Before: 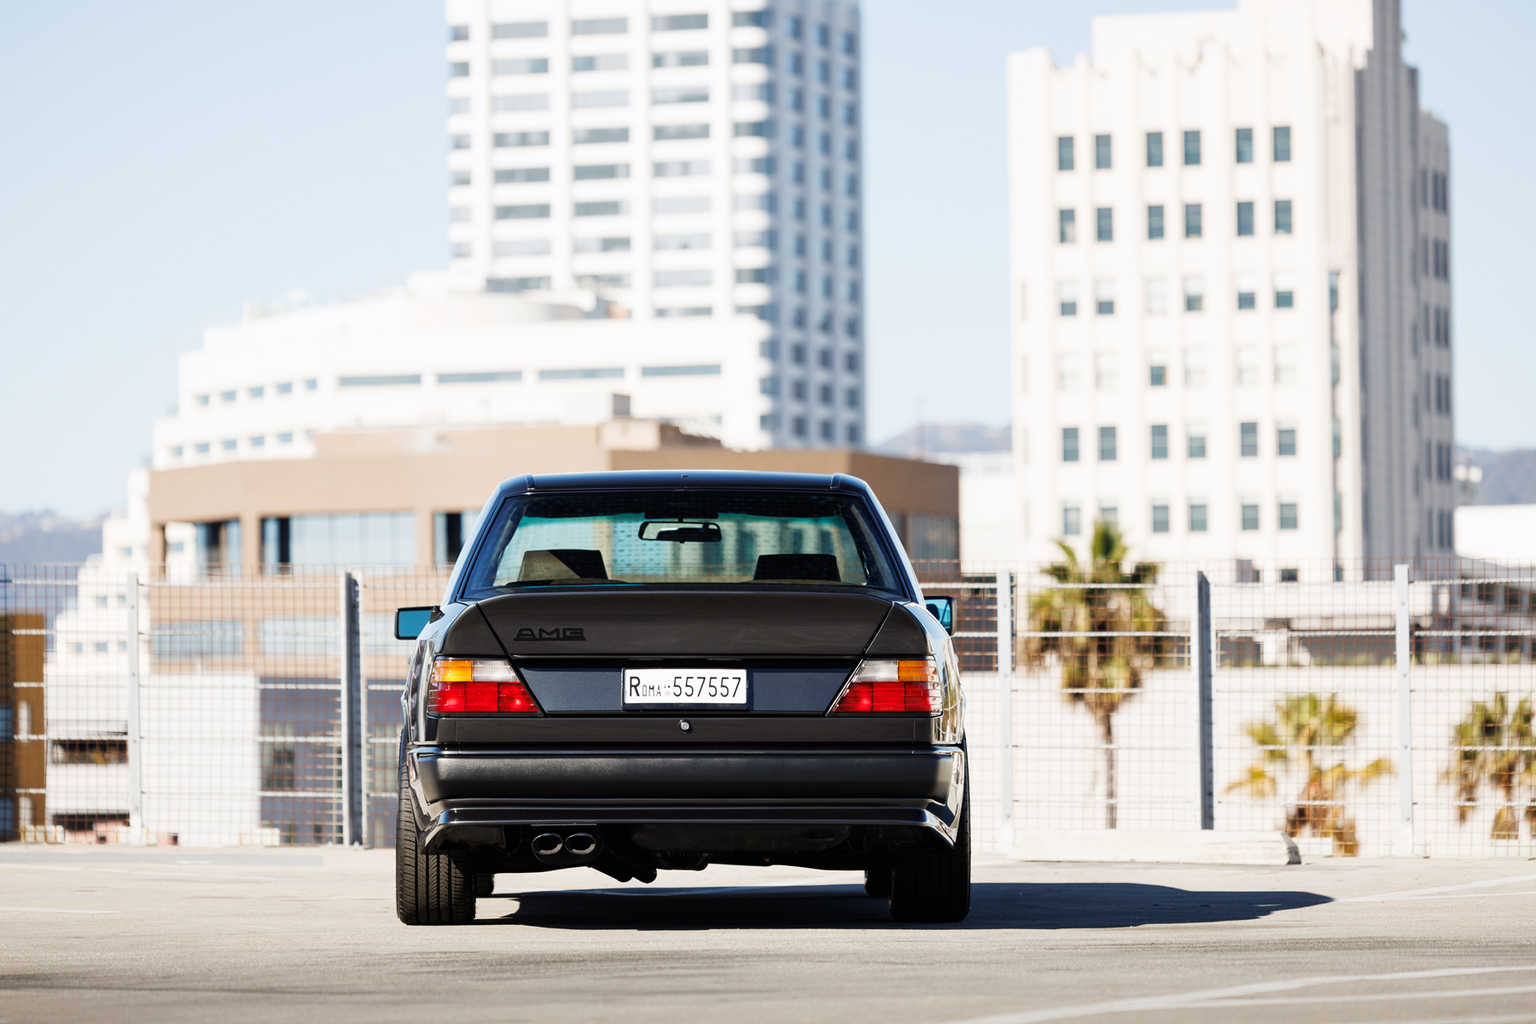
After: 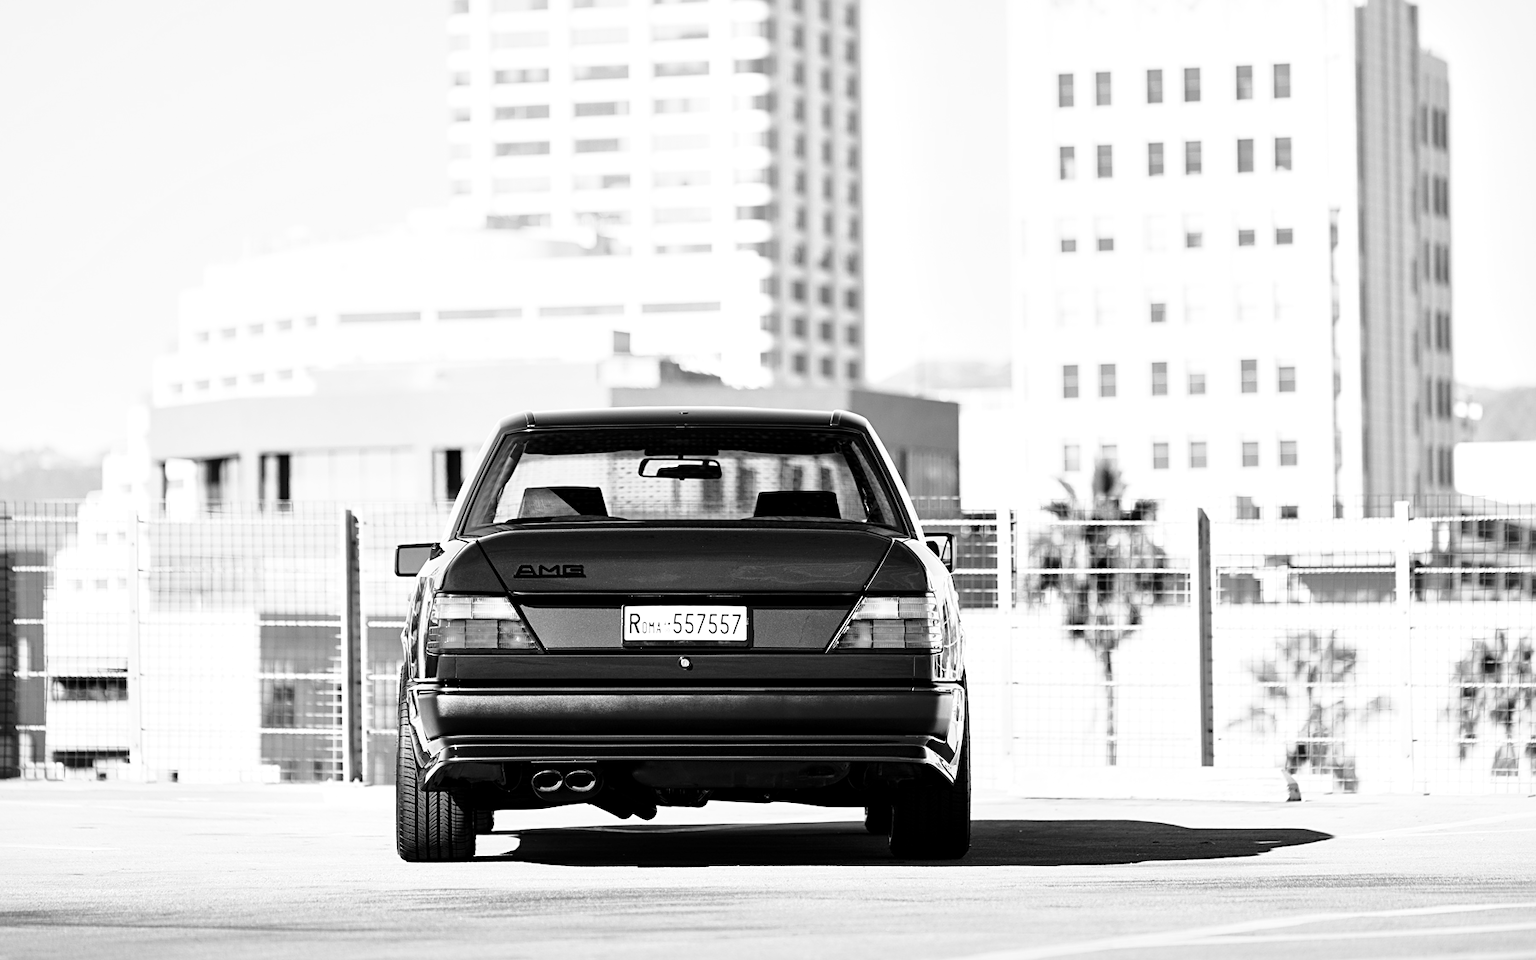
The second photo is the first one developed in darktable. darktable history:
sharpen: radius 2.529, amount 0.323
local contrast: mode bilateral grid, contrast 20, coarseness 50, detail 150%, midtone range 0.2
monochrome: on, module defaults
crop and rotate: top 6.25%
base curve: curves: ch0 [(0, 0) (0.028, 0.03) (0.121, 0.232) (0.46, 0.748) (0.859, 0.968) (1, 1)]
